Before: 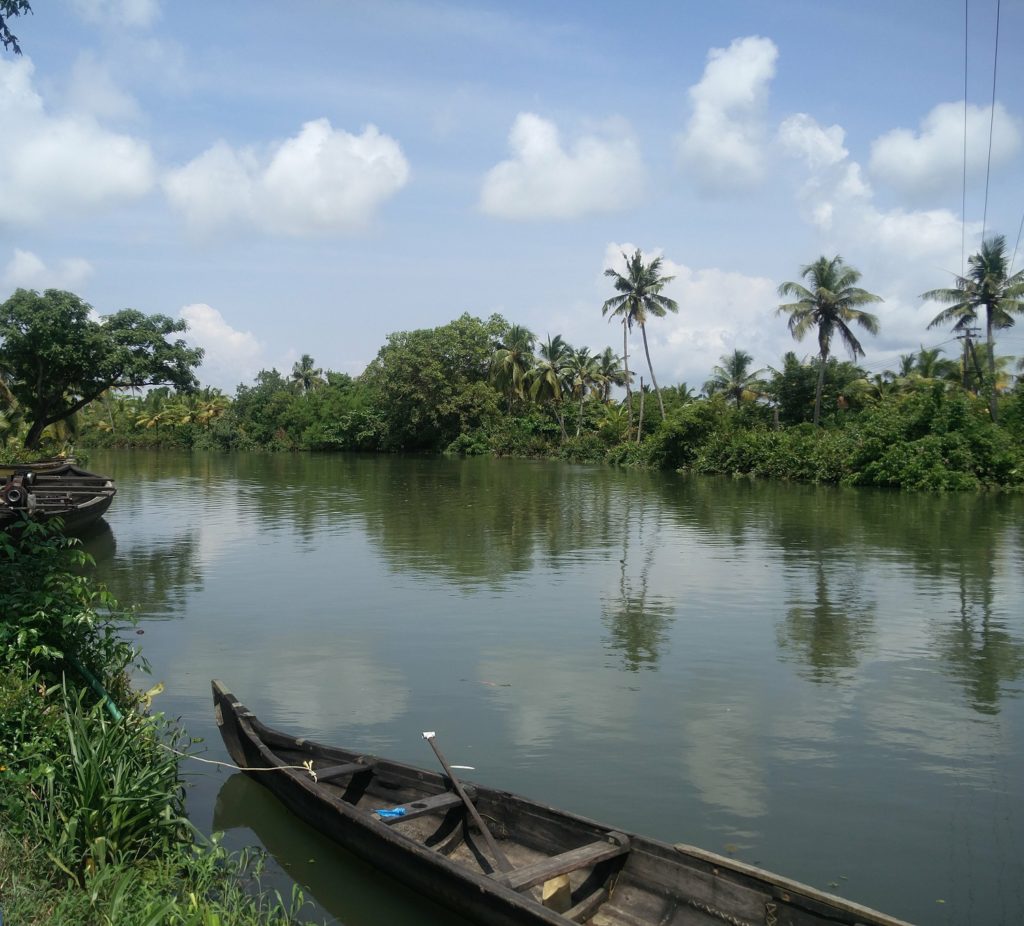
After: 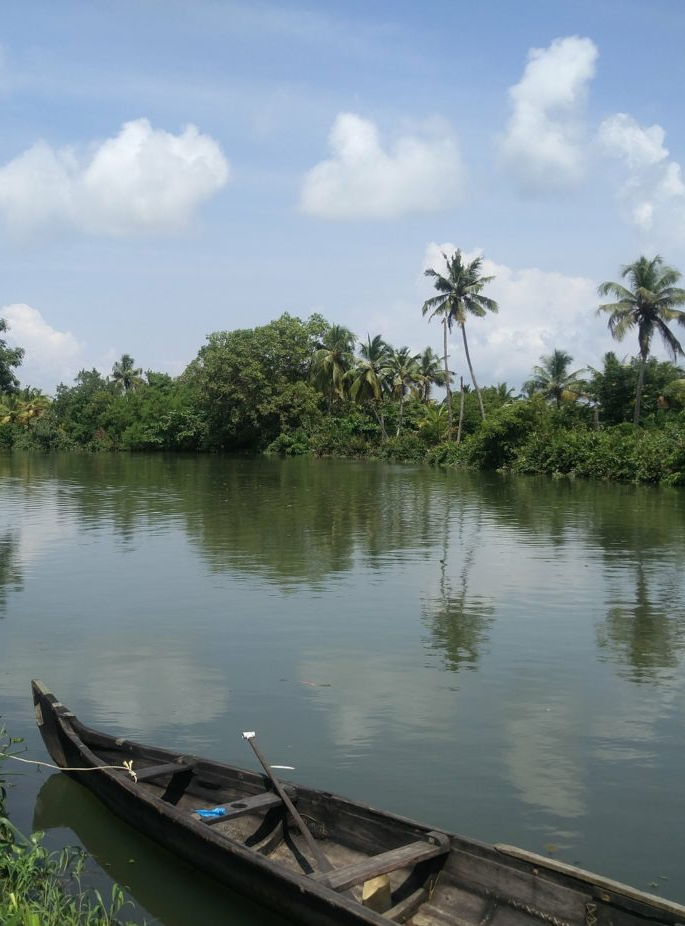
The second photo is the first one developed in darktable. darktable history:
crop and rotate: left 17.656%, right 15.445%
